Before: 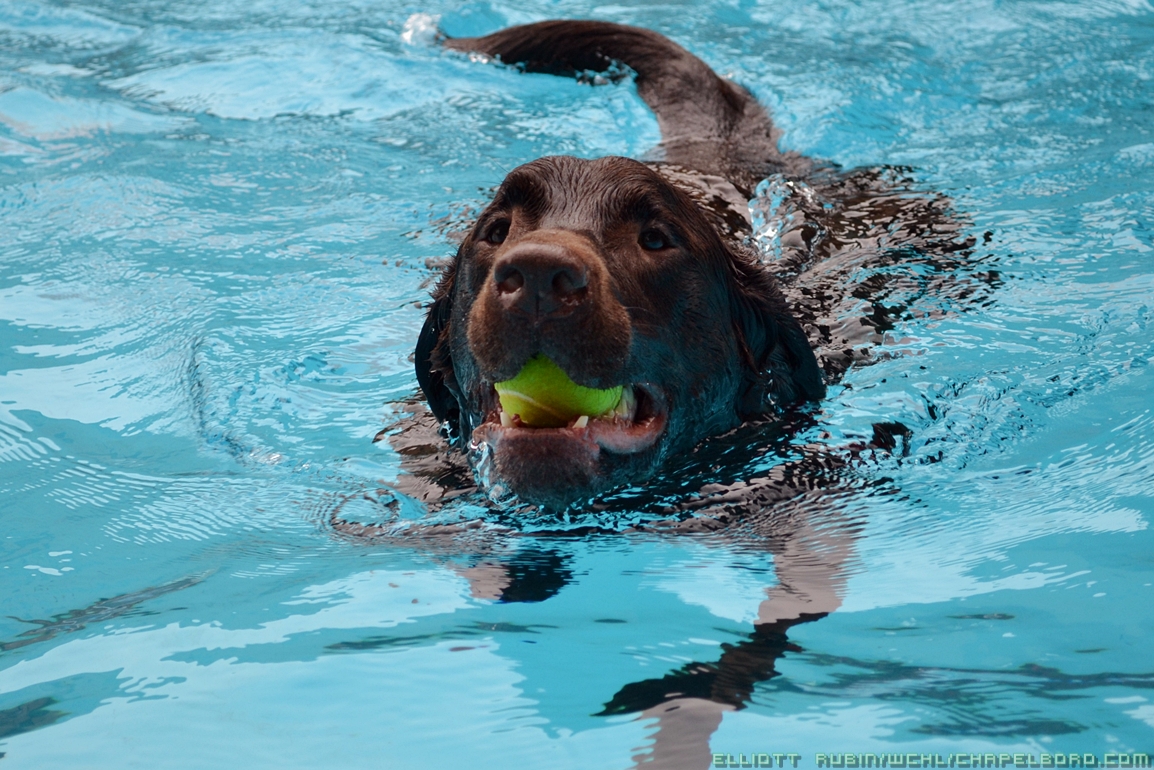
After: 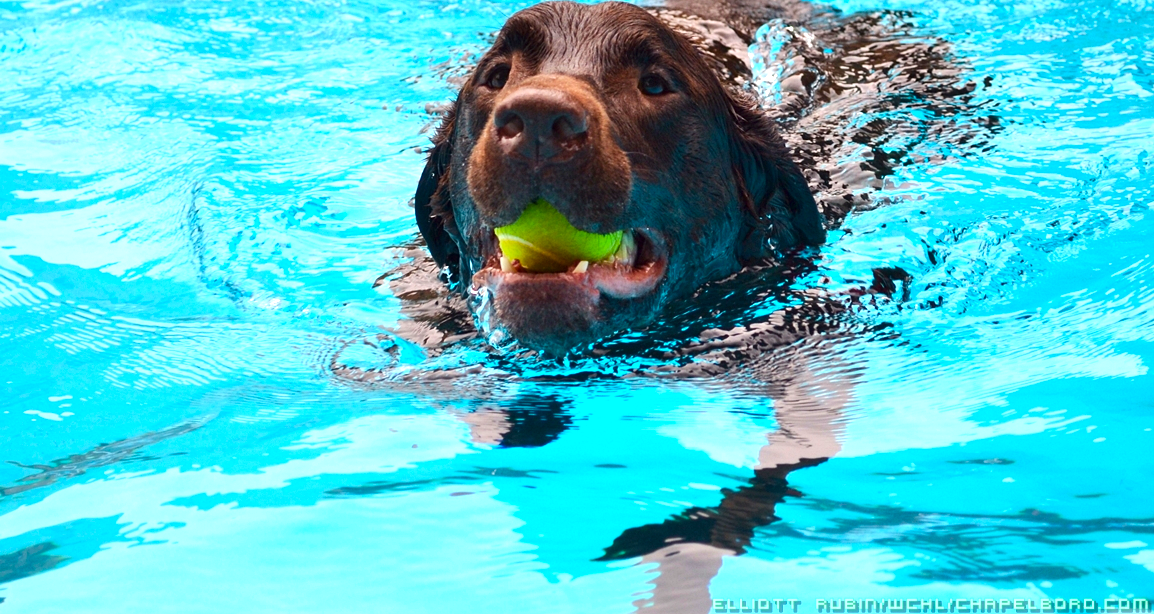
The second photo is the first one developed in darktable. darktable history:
color balance rgb: linear chroma grading › global chroma 12.823%, perceptual saturation grading › global saturation 0.922%, global vibrance 30.571%
crop and rotate: top 20.162%
exposure: black level correction 0, exposure 1 EV, compensate highlight preservation false
